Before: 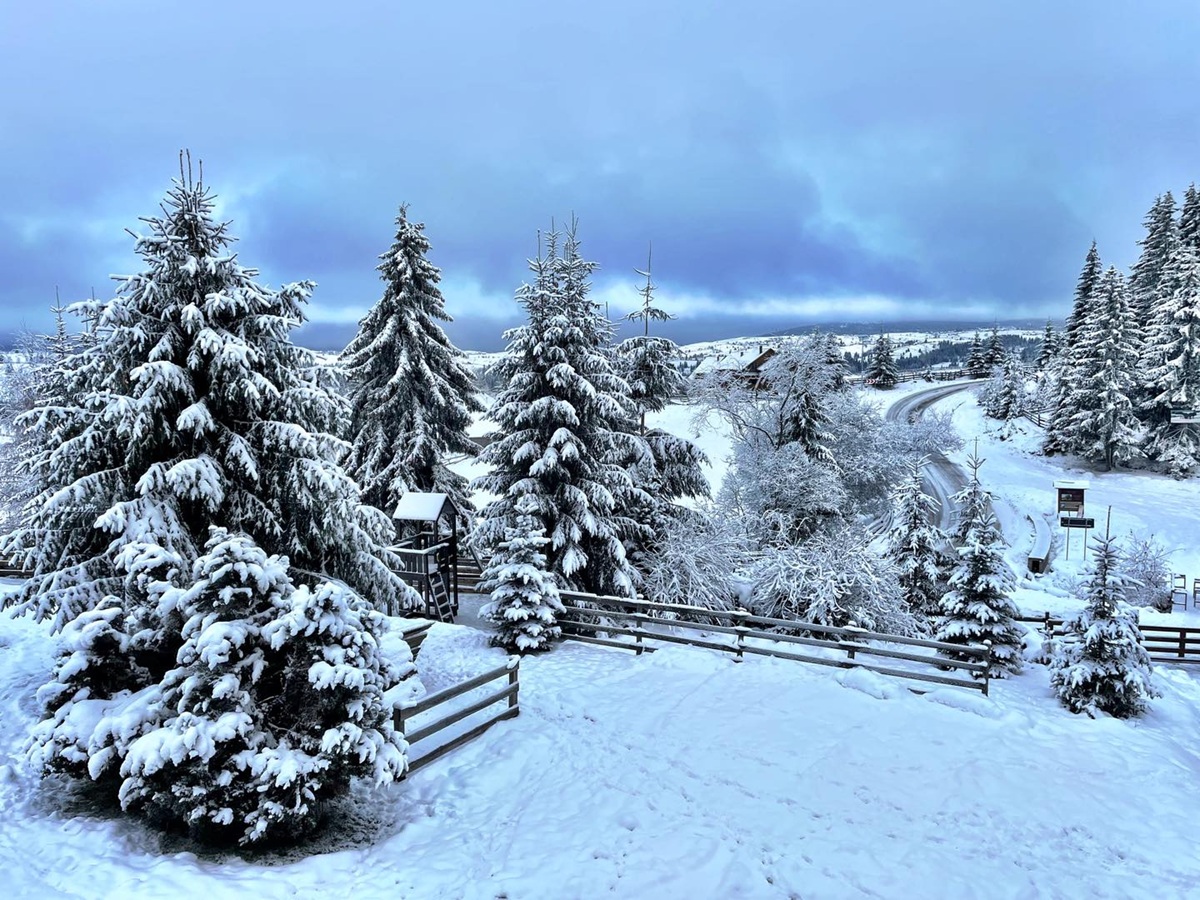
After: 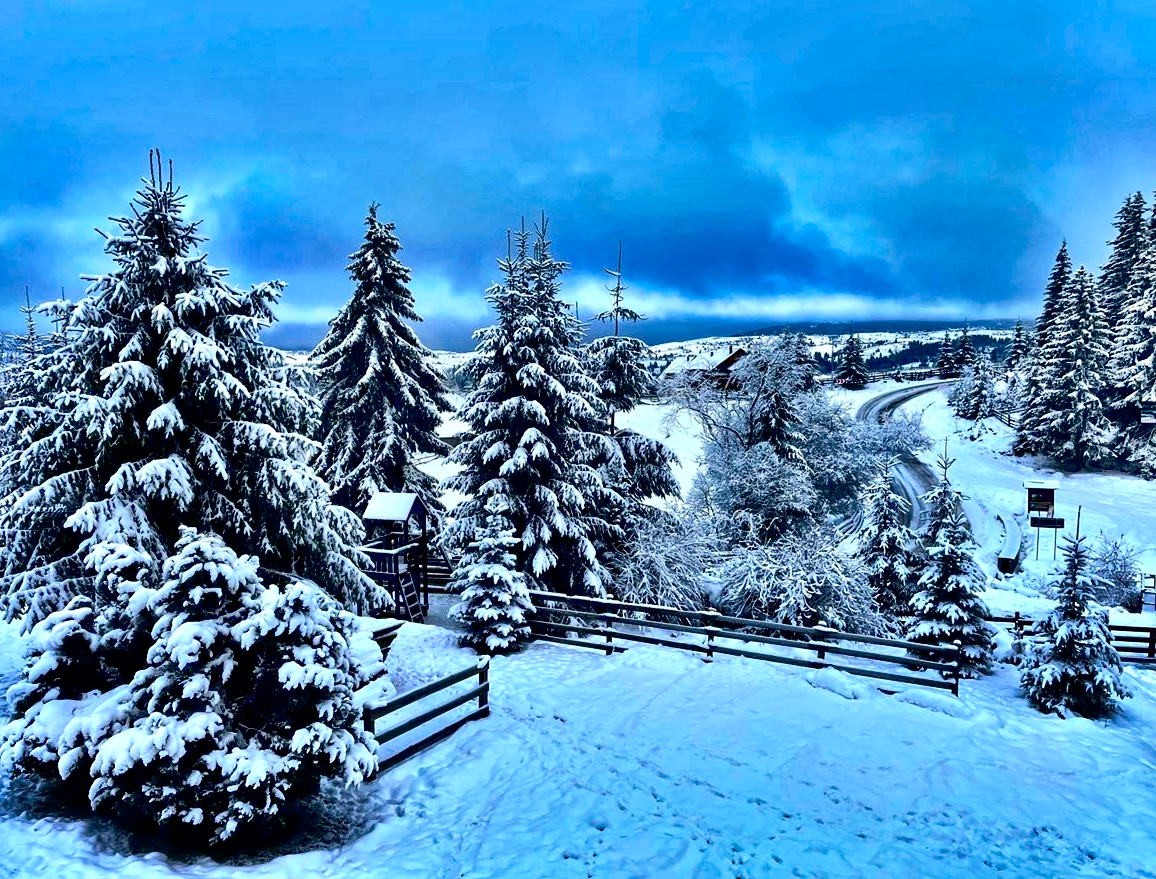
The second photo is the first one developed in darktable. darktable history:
crop and rotate: left 2.536%, right 1.107%, bottom 2.246%
exposure: black level correction 0.04, exposure 0.5 EV, compensate highlight preservation false
contrast brightness saturation: contrast 0.22, brightness -0.19, saturation 0.24
shadows and highlights: shadows 80.73, white point adjustment -9.07, highlights -61.46, soften with gaussian
